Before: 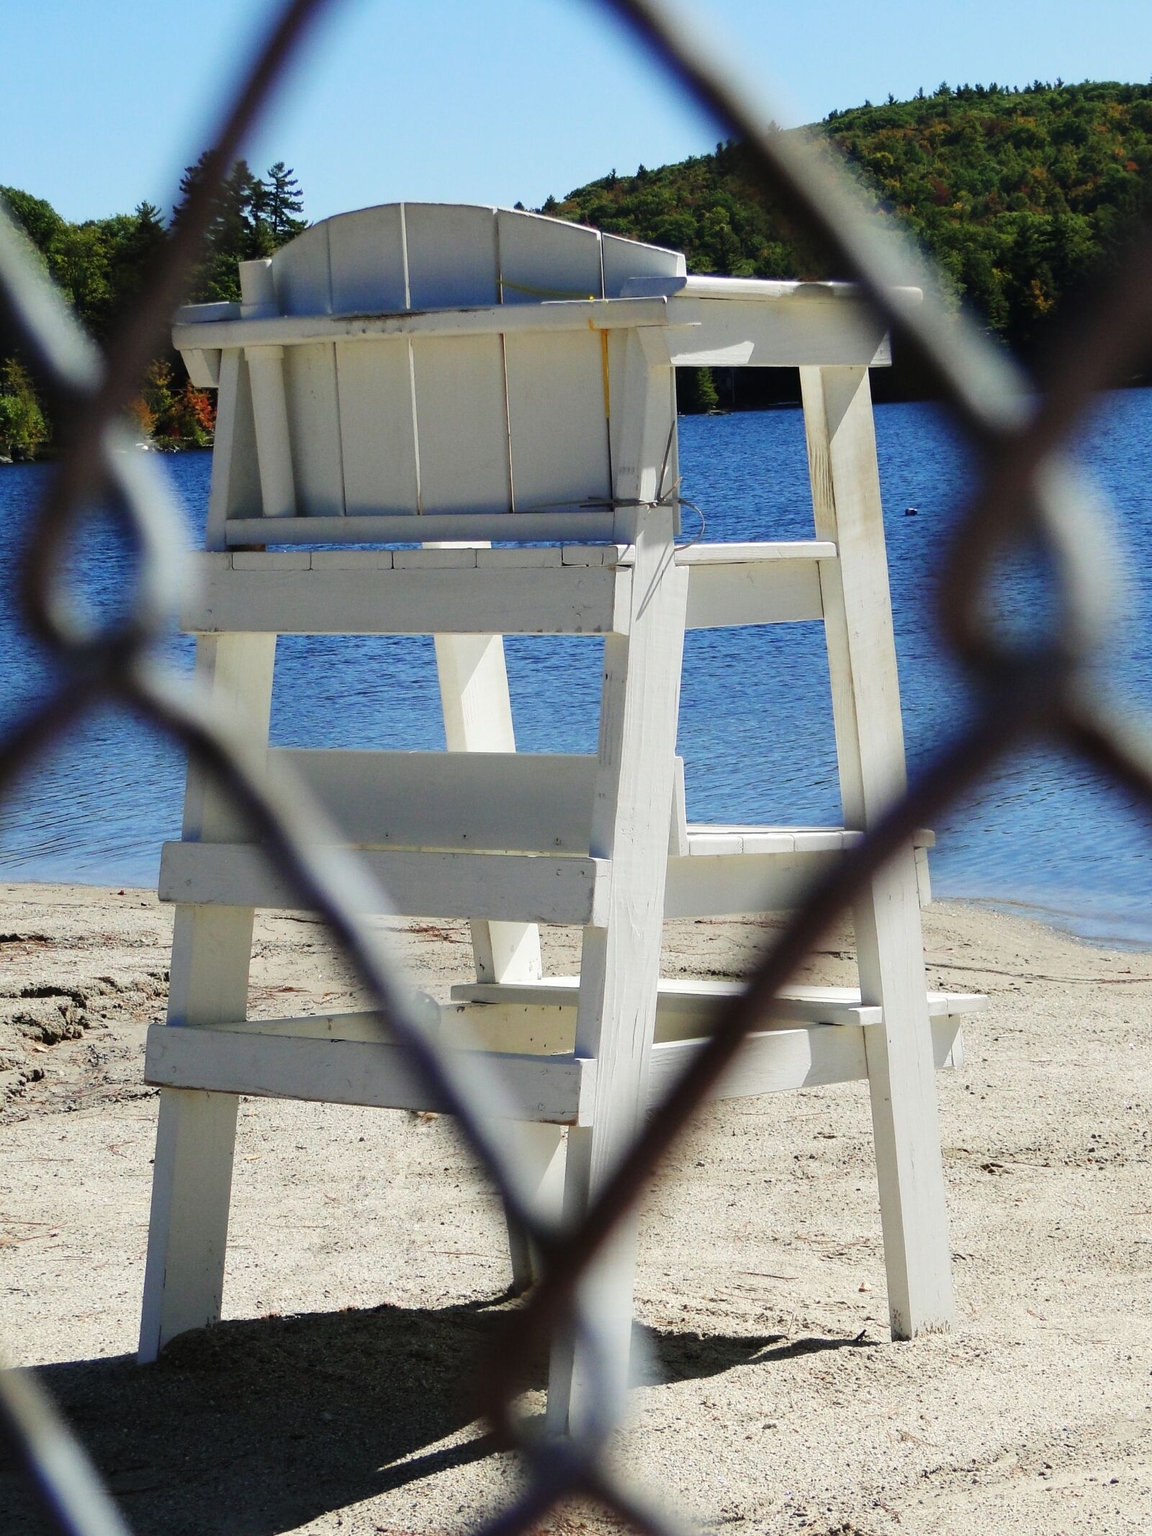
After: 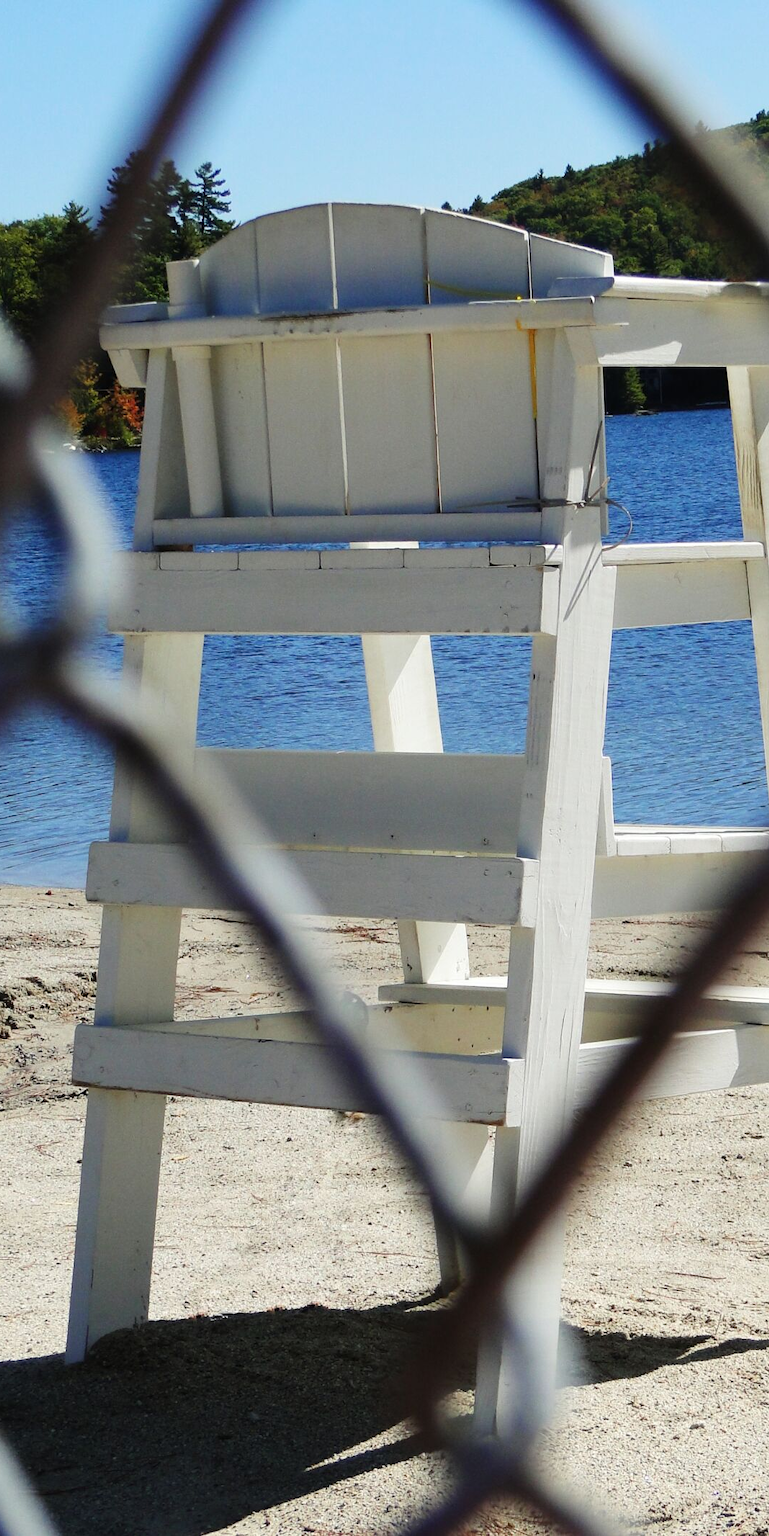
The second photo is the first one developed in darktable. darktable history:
crop and rotate: left 6.324%, right 26.916%
